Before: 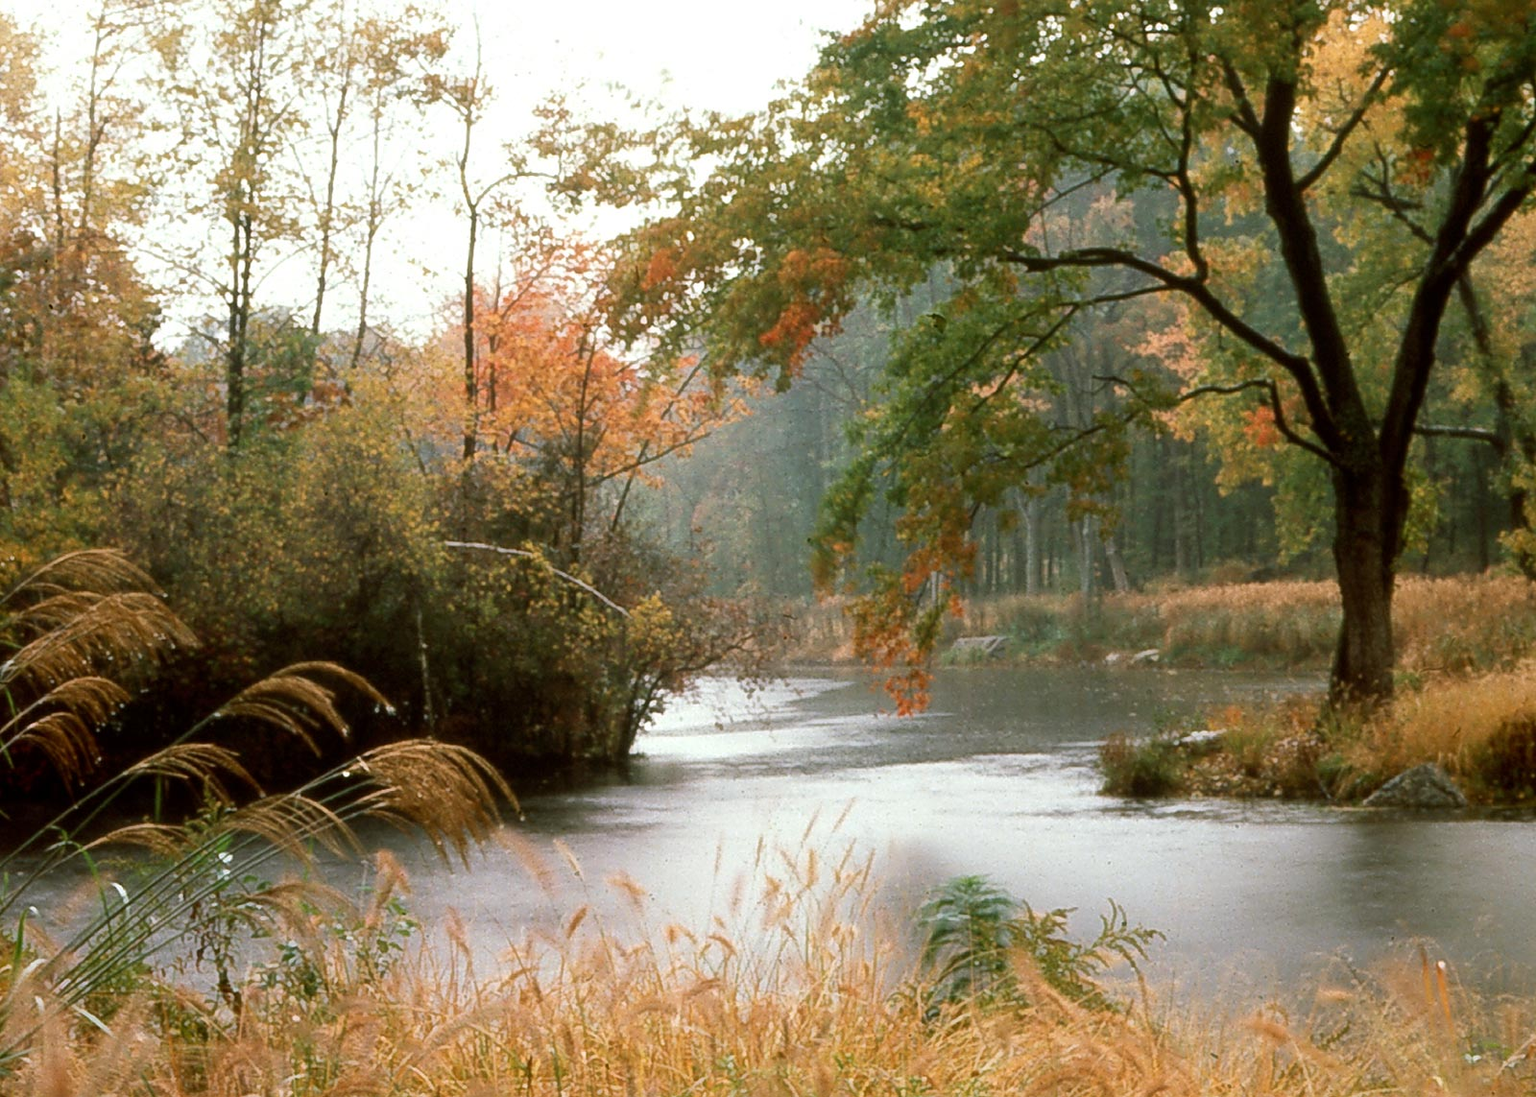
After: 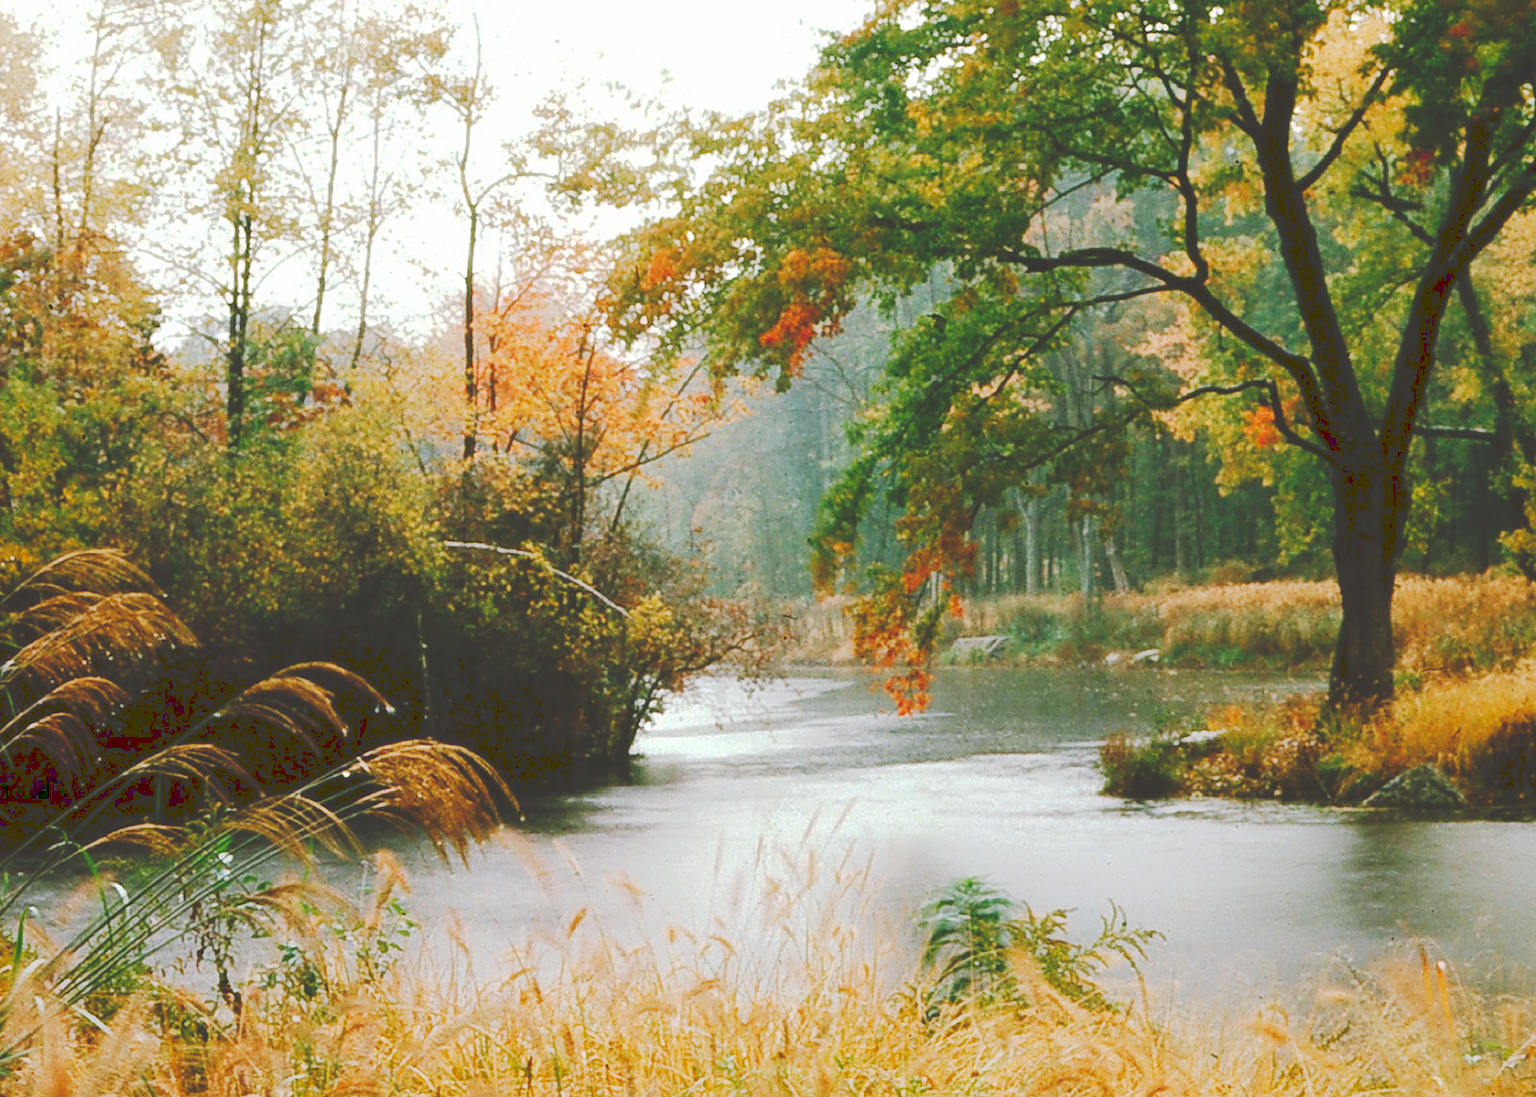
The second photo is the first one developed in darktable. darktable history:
color balance rgb: power › chroma 0.518%, power › hue 215.32°, linear chroma grading › shadows -2.091%, linear chroma grading › highlights -14.495%, linear chroma grading › global chroma -9.56%, linear chroma grading › mid-tones -10.448%, perceptual saturation grading › global saturation 34.846%, perceptual saturation grading › highlights -25.649%, perceptual saturation grading › shadows 26.218%, global vibrance 20%
color zones: curves: ch1 [(0, 0.525) (0.143, 0.556) (0.286, 0.52) (0.429, 0.5) (0.571, 0.5) (0.714, 0.5) (0.857, 0.503) (1, 0.525)]
tone curve: curves: ch0 [(0, 0) (0.003, 0.219) (0.011, 0.219) (0.025, 0.223) (0.044, 0.226) (0.069, 0.232) (0.1, 0.24) (0.136, 0.245) (0.177, 0.257) (0.224, 0.281) (0.277, 0.324) (0.335, 0.392) (0.399, 0.484) (0.468, 0.585) (0.543, 0.672) (0.623, 0.741) (0.709, 0.788) (0.801, 0.835) (0.898, 0.878) (1, 1)], preserve colors none
